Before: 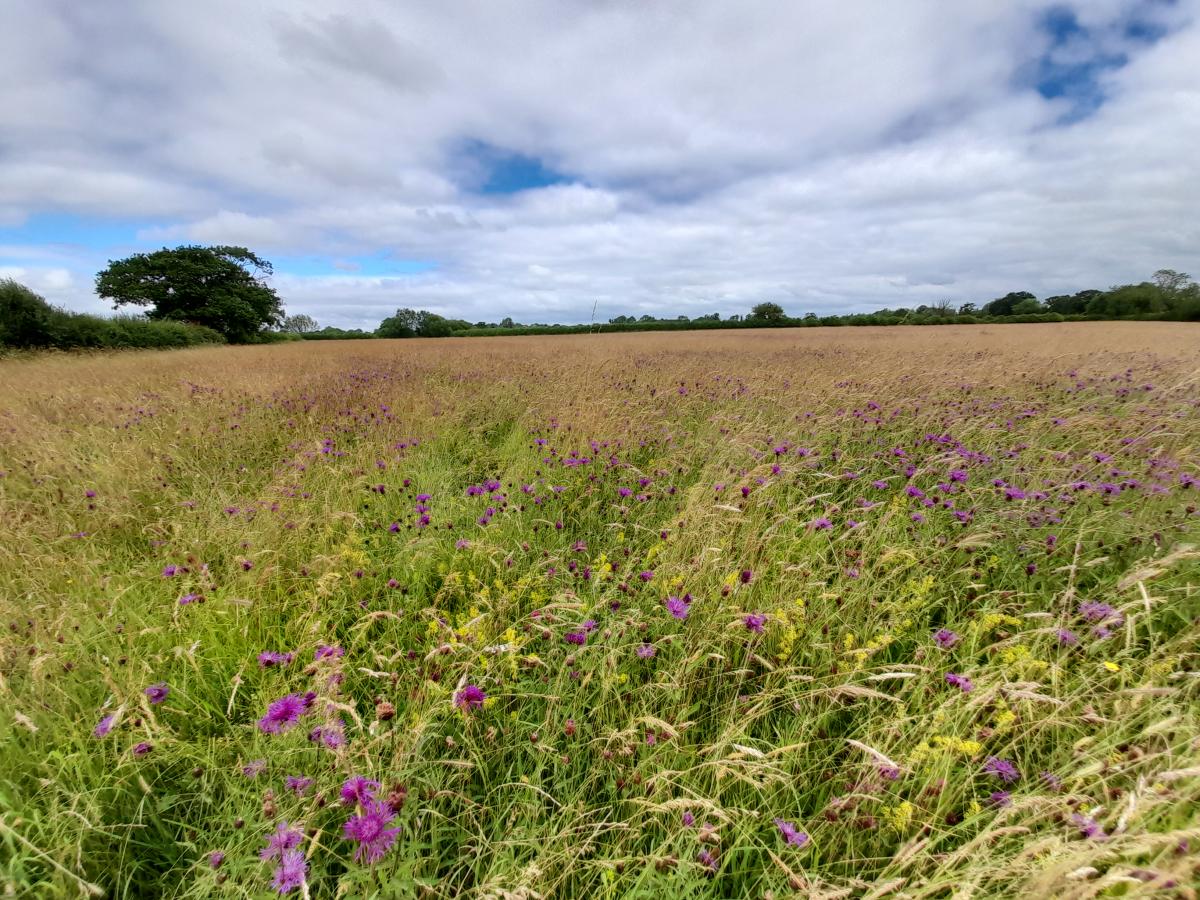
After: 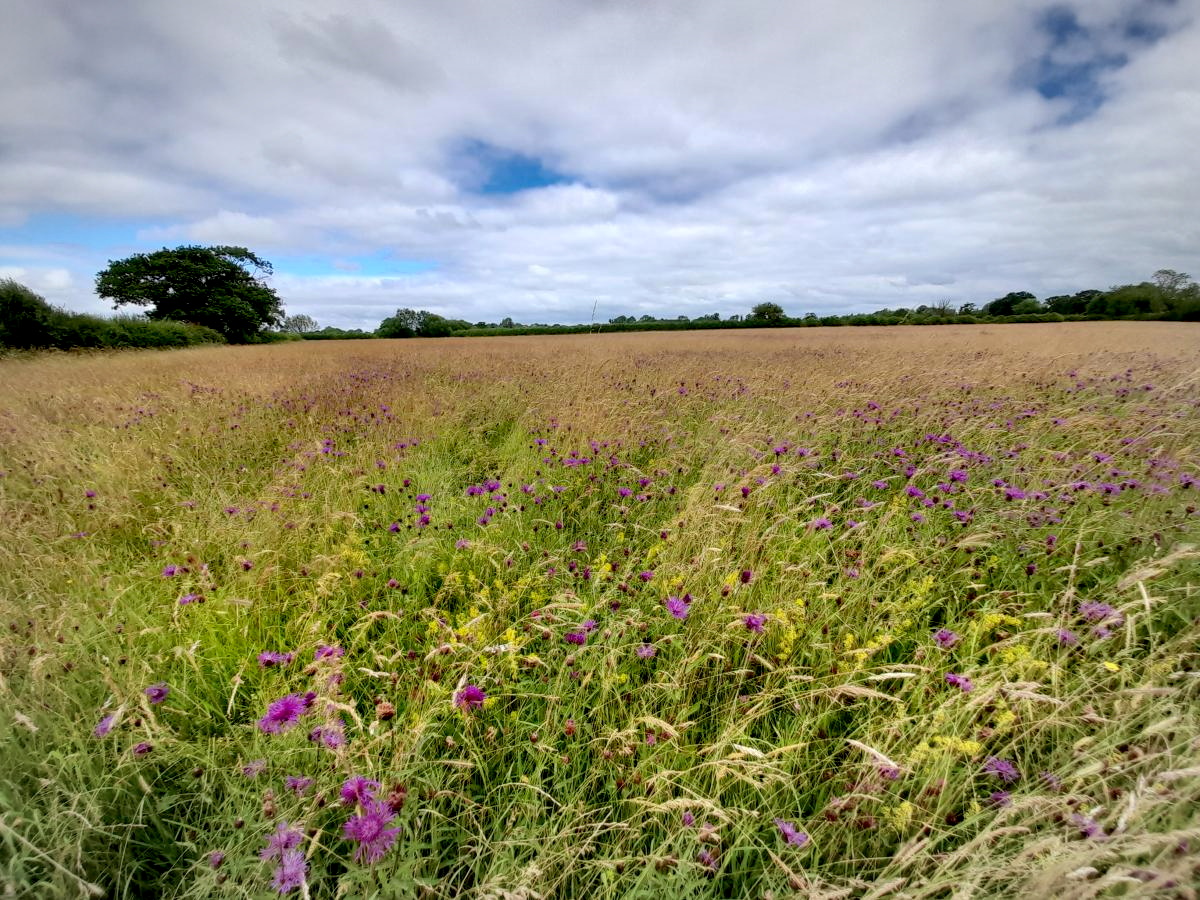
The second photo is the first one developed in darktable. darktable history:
exposure: black level correction 0.009, exposure 0.108 EV, compensate highlight preservation false
vignetting: fall-off radius 101.15%, width/height ratio 1.342
